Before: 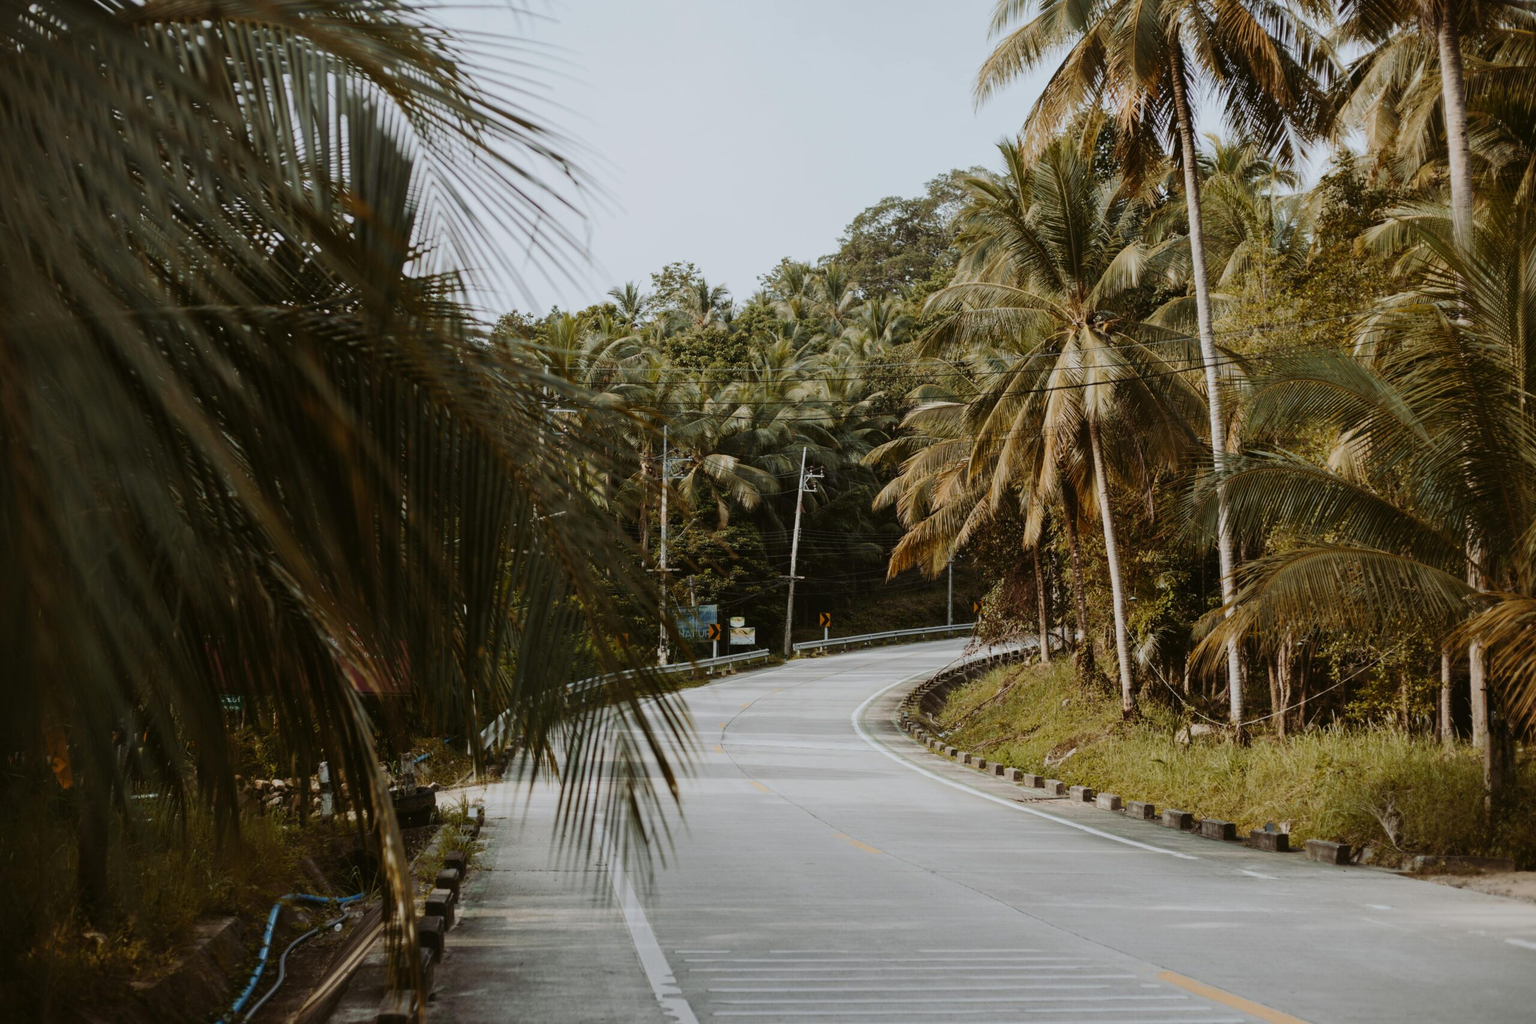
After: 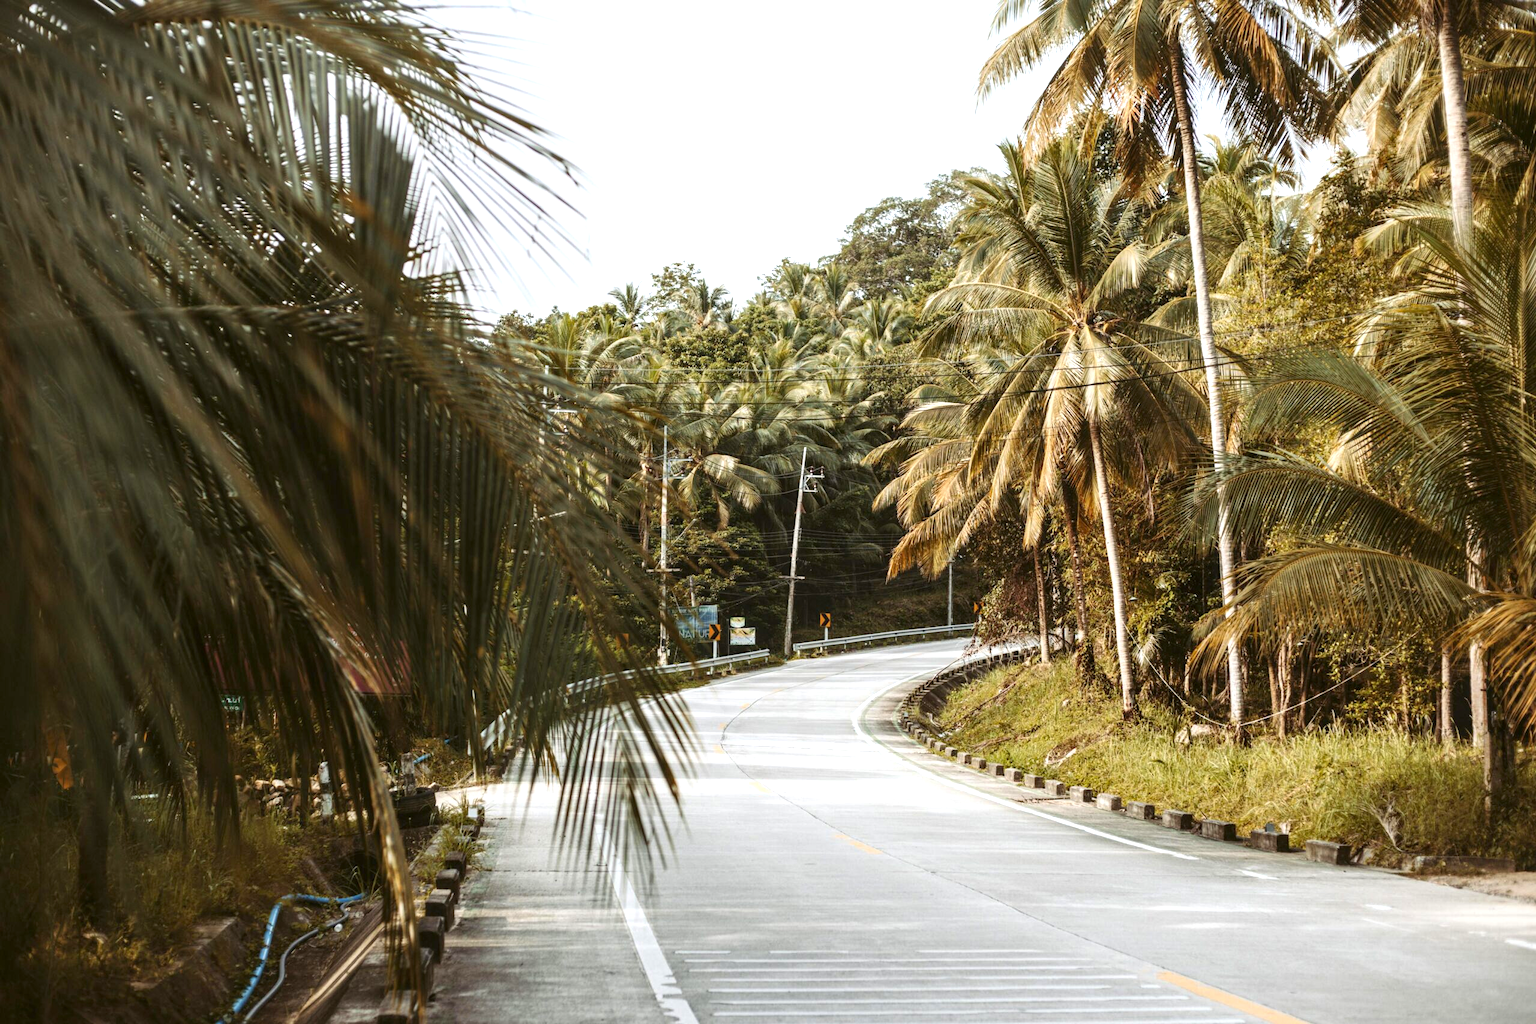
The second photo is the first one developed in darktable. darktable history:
local contrast: on, module defaults
exposure: exposure 1.089 EV, compensate highlight preservation false
